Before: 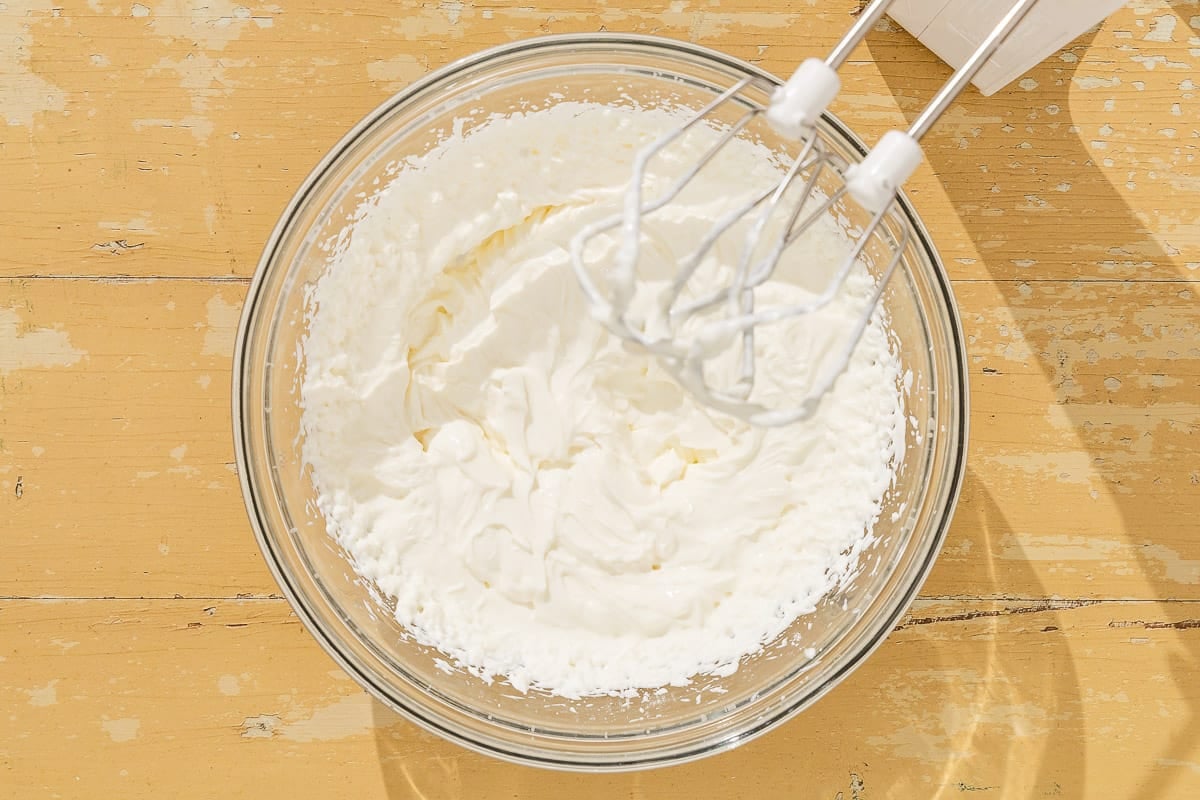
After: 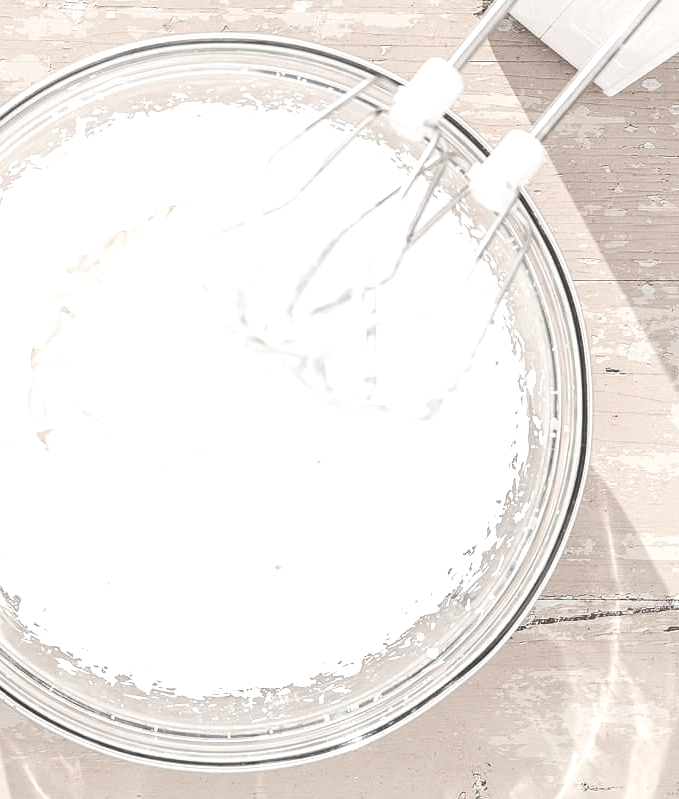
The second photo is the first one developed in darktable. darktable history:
color zones: curves: ch0 [(0, 0.447) (0.184, 0.543) (0.323, 0.476) (0.429, 0.445) (0.571, 0.443) (0.714, 0.451) (0.857, 0.452) (1, 0.447)]; ch1 [(0, 0.464) (0.176, 0.46) (0.287, 0.177) (0.429, 0.002) (0.571, 0) (0.714, 0) (0.857, 0) (1, 0.464)], mix 20%
color contrast: green-magenta contrast 0.3, blue-yellow contrast 0.15
exposure: black level correction 0, exposure 0.7 EV, compensate highlight preservation false
crop: left 31.458%, top 0%, right 11.876%
